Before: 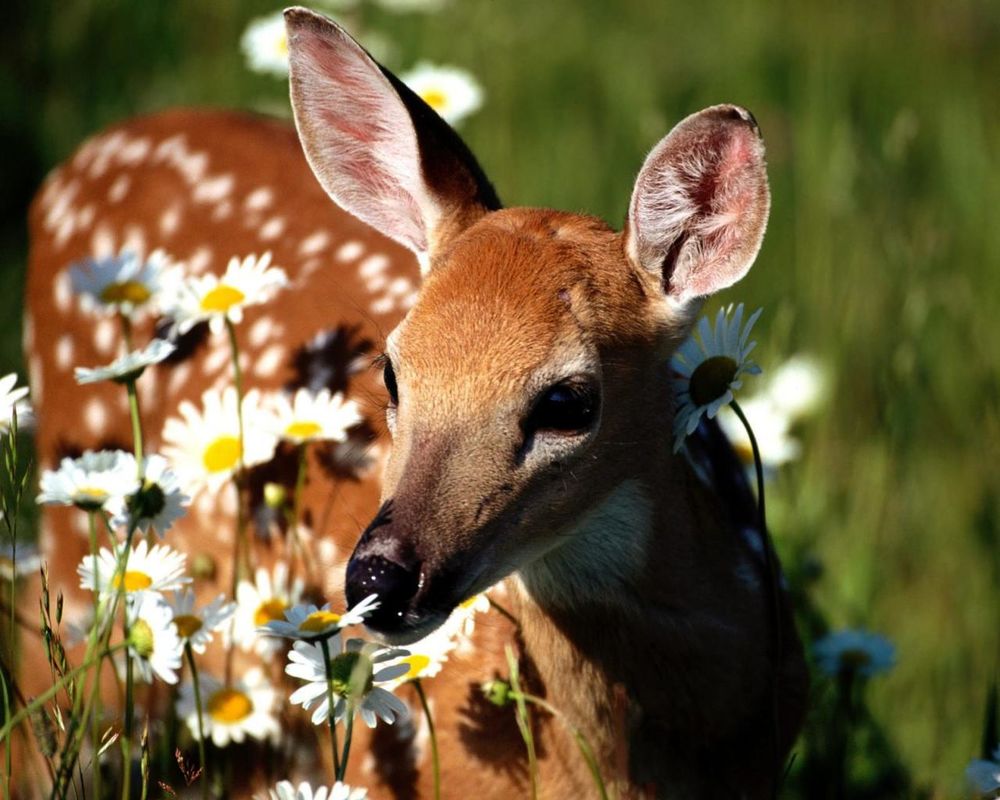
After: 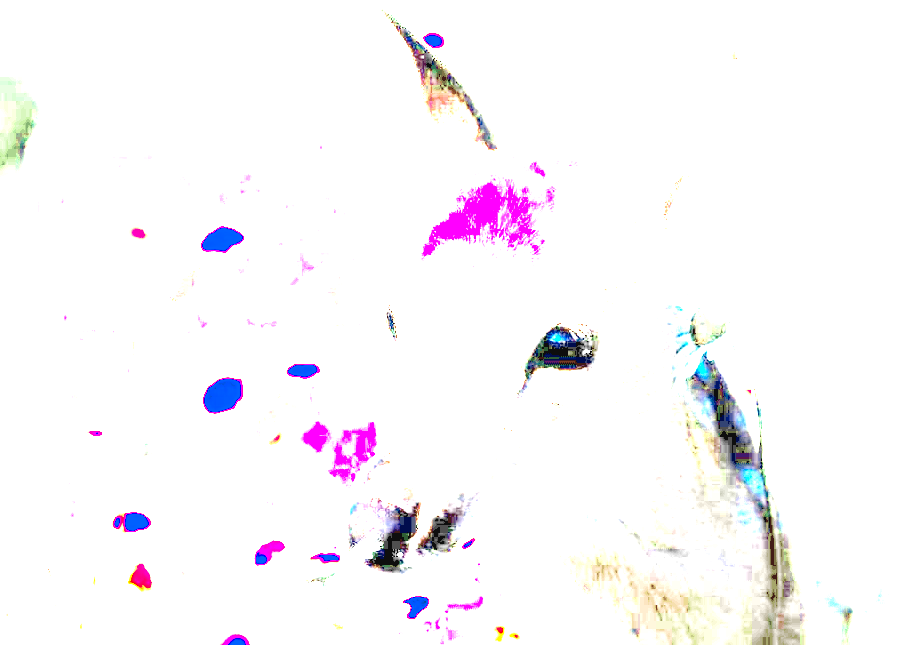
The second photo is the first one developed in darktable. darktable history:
exposure: exposure 7.981 EV, compensate highlight preservation false
color zones: curves: ch0 [(0.25, 0.667) (0.758, 0.368)]; ch1 [(0.215, 0.245) (0.761, 0.373)]; ch2 [(0.247, 0.554) (0.761, 0.436)]
crop: top 7.402%, right 9.806%, bottom 11.942%
color balance rgb: global offset › luminance 0.478%, perceptual saturation grading › global saturation 20%, perceptual saturation grading › highlights -25.149%, perceptual saturation grading › shadows 24.652%, global vibrance 19.693%
